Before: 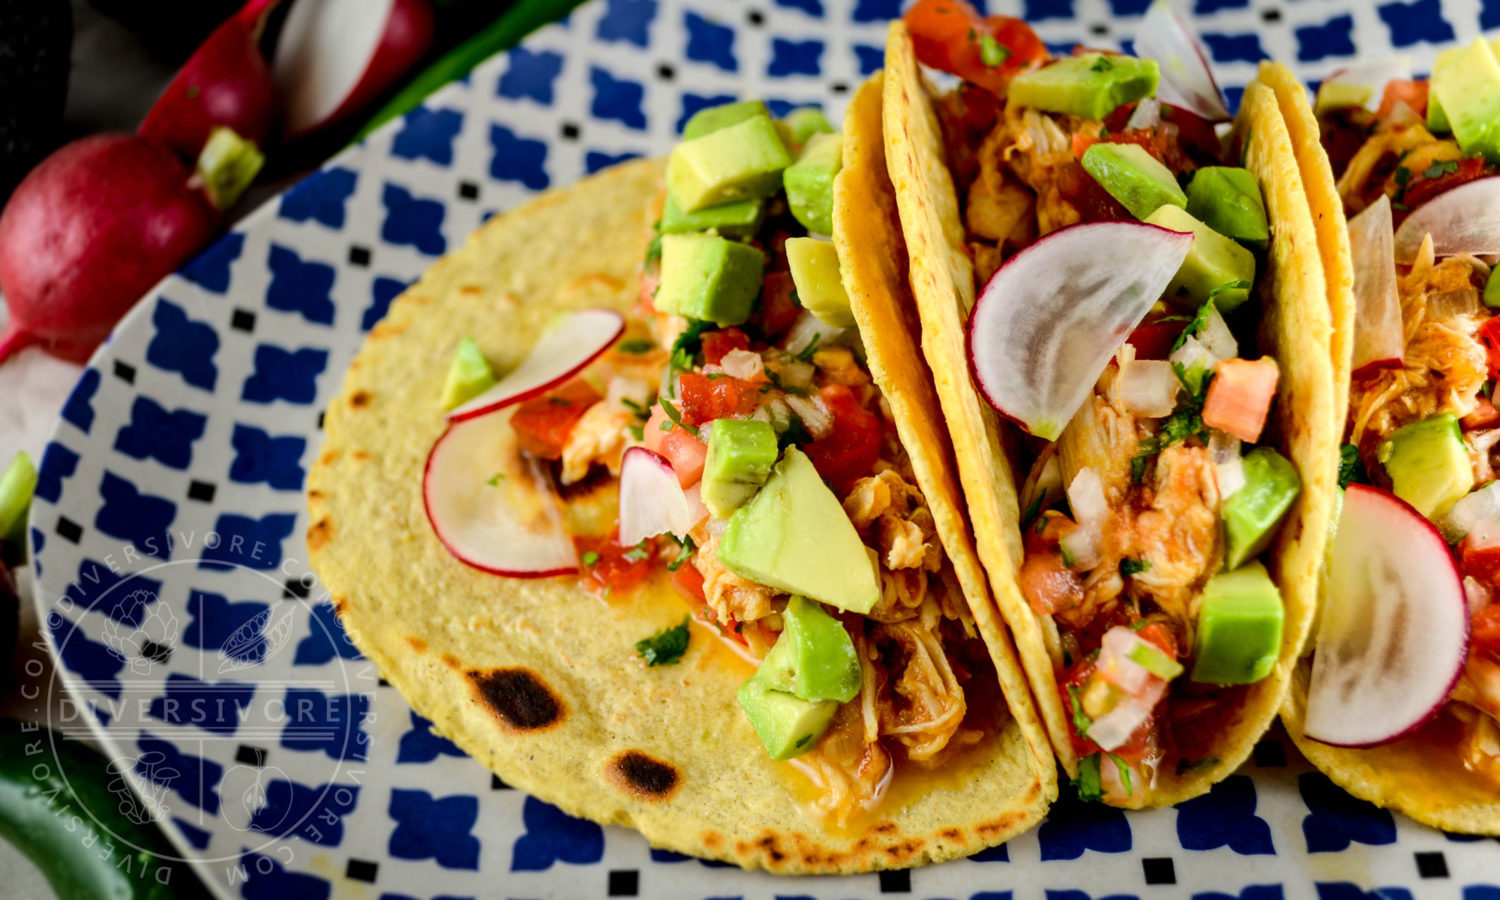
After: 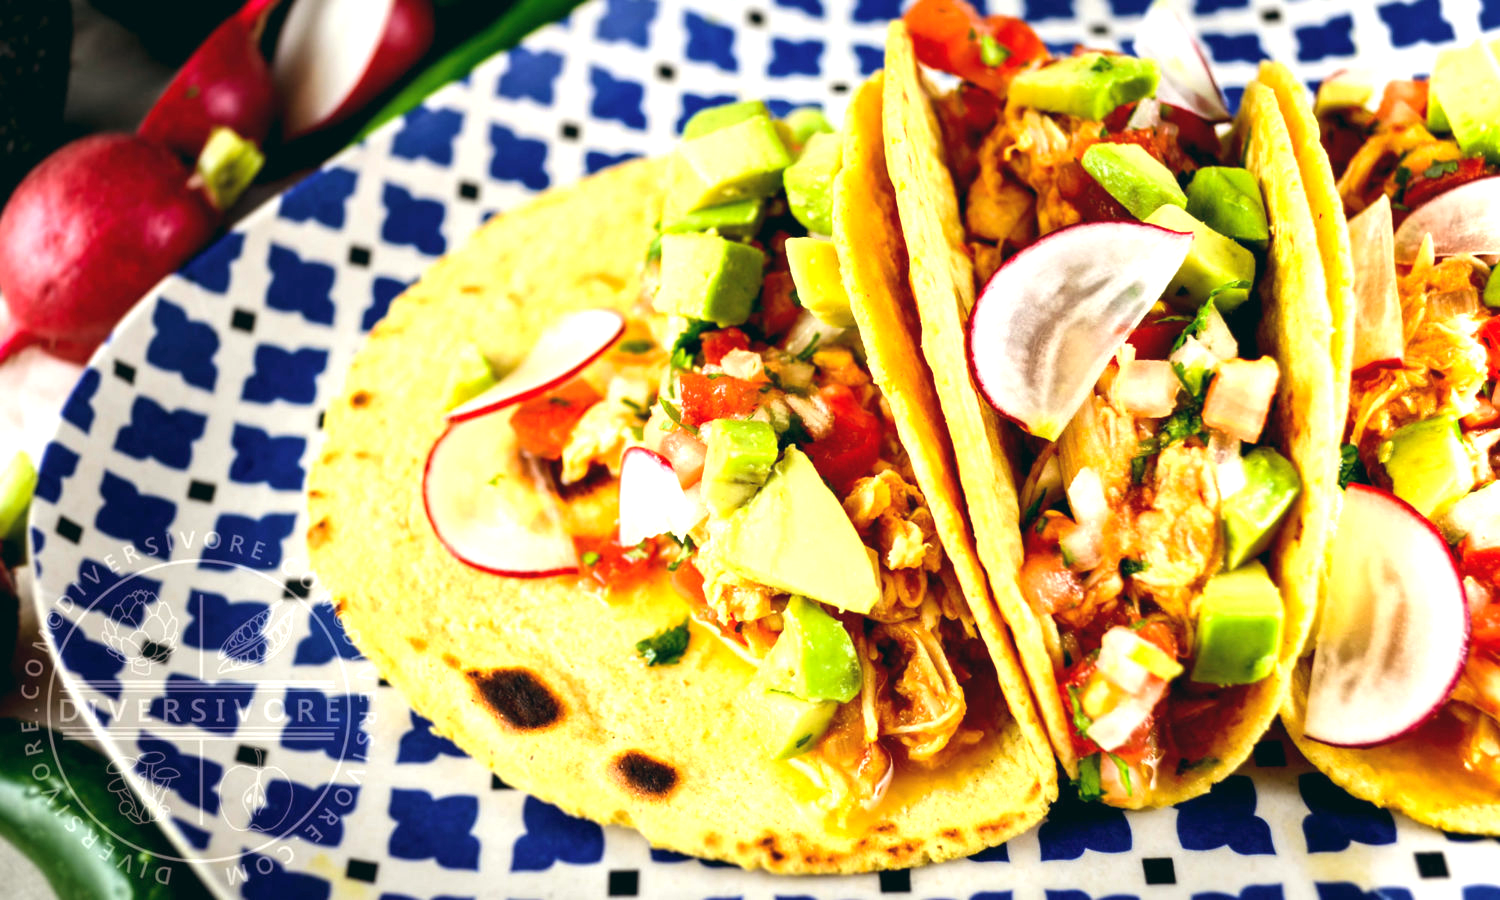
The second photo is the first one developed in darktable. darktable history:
color balance: lift [1, 0.998, 1.001, 1.002], gamma [1, 1.02, 1, 0.98], gain [1, 1.02, 1.003, 0.98]
exposure: black level correction -0.002, exposure 1.115 EV, compensate highlight preservation false
